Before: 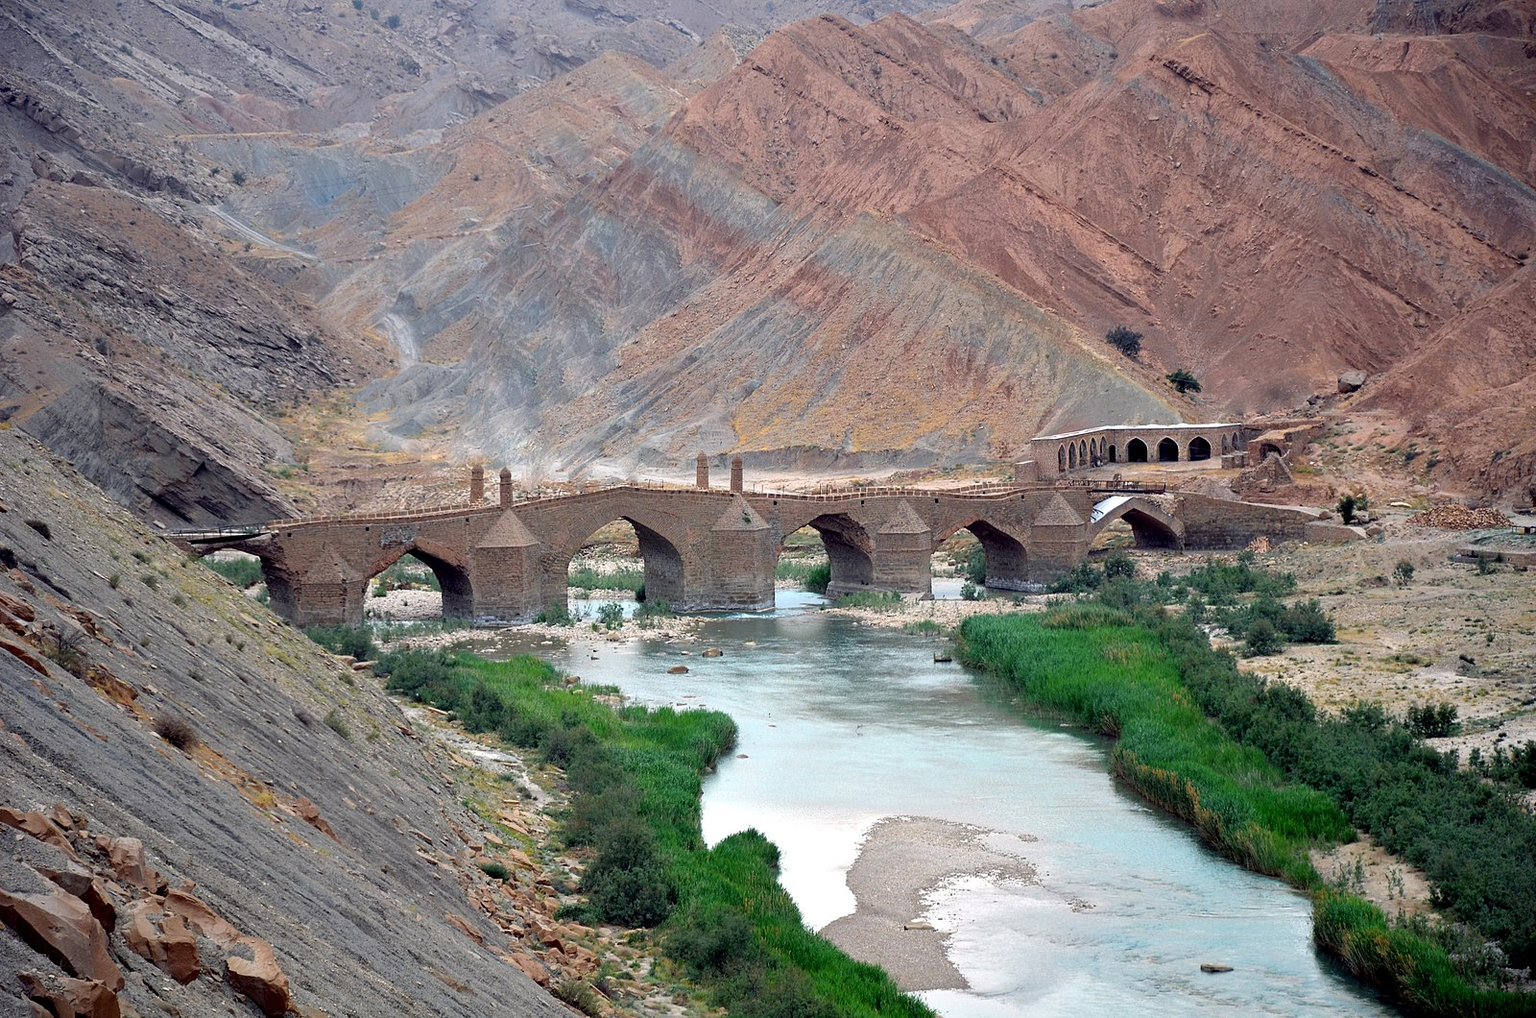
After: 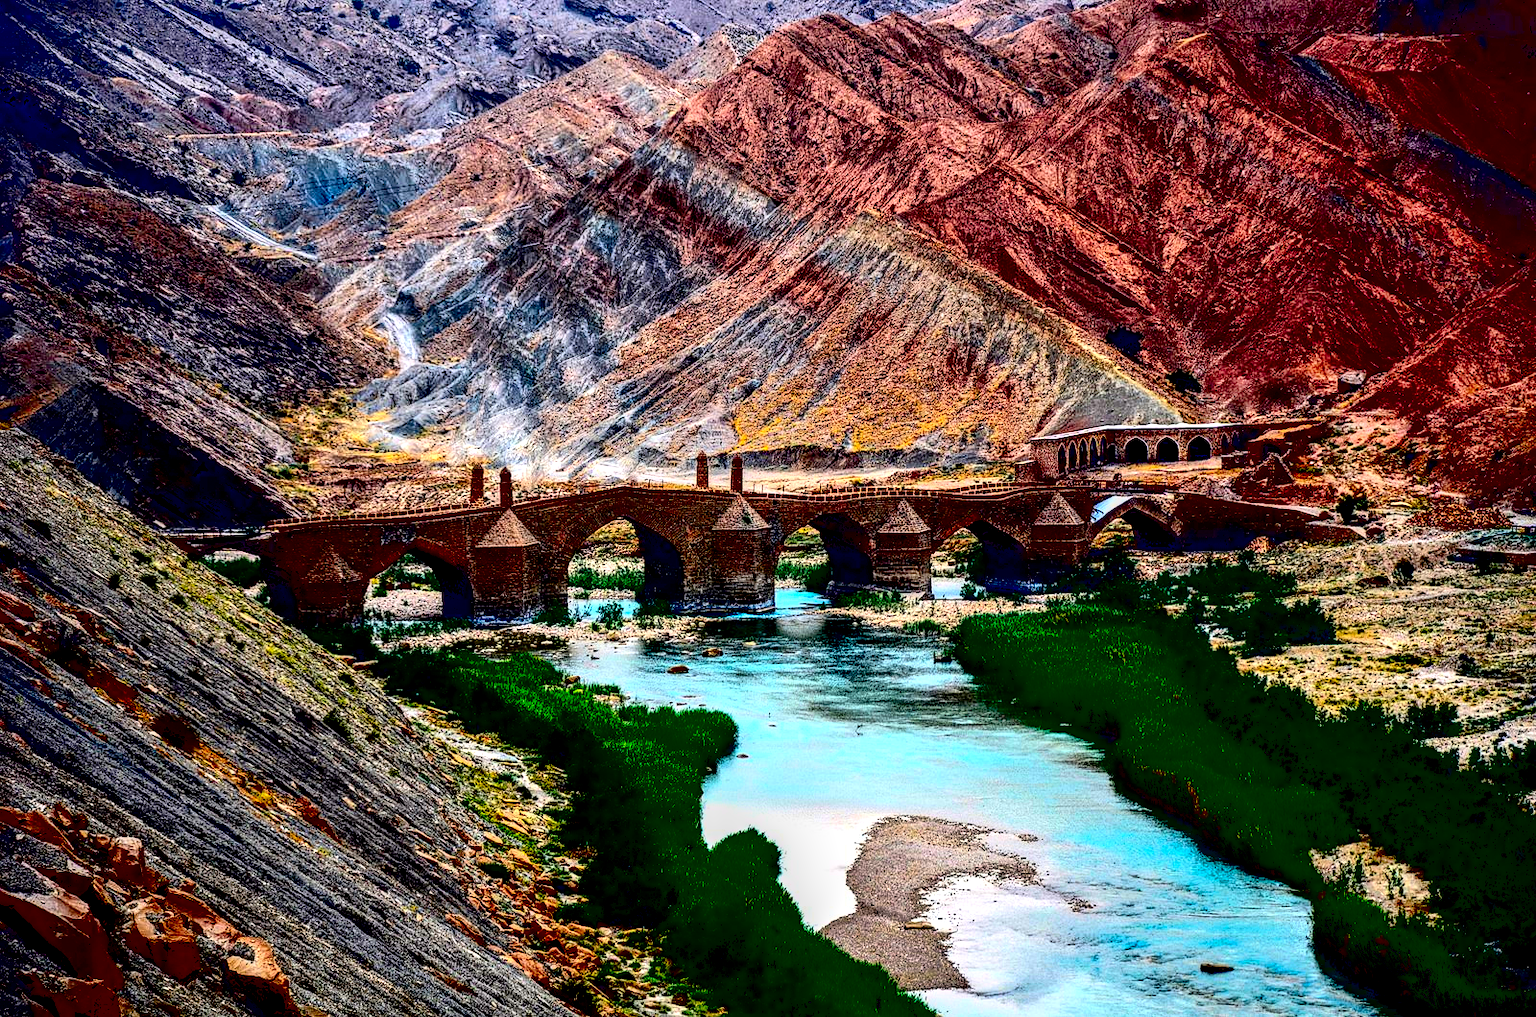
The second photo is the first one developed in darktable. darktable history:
shadows and highlights: on, module defaults
color balance rgb: perceptual saturation grading › global saturation 30%, global vibrance 20%
contrast brightness saturation: contrast 0.77, brightness -1, saturation 1
local contrast: highlights 19%, detail 186%
